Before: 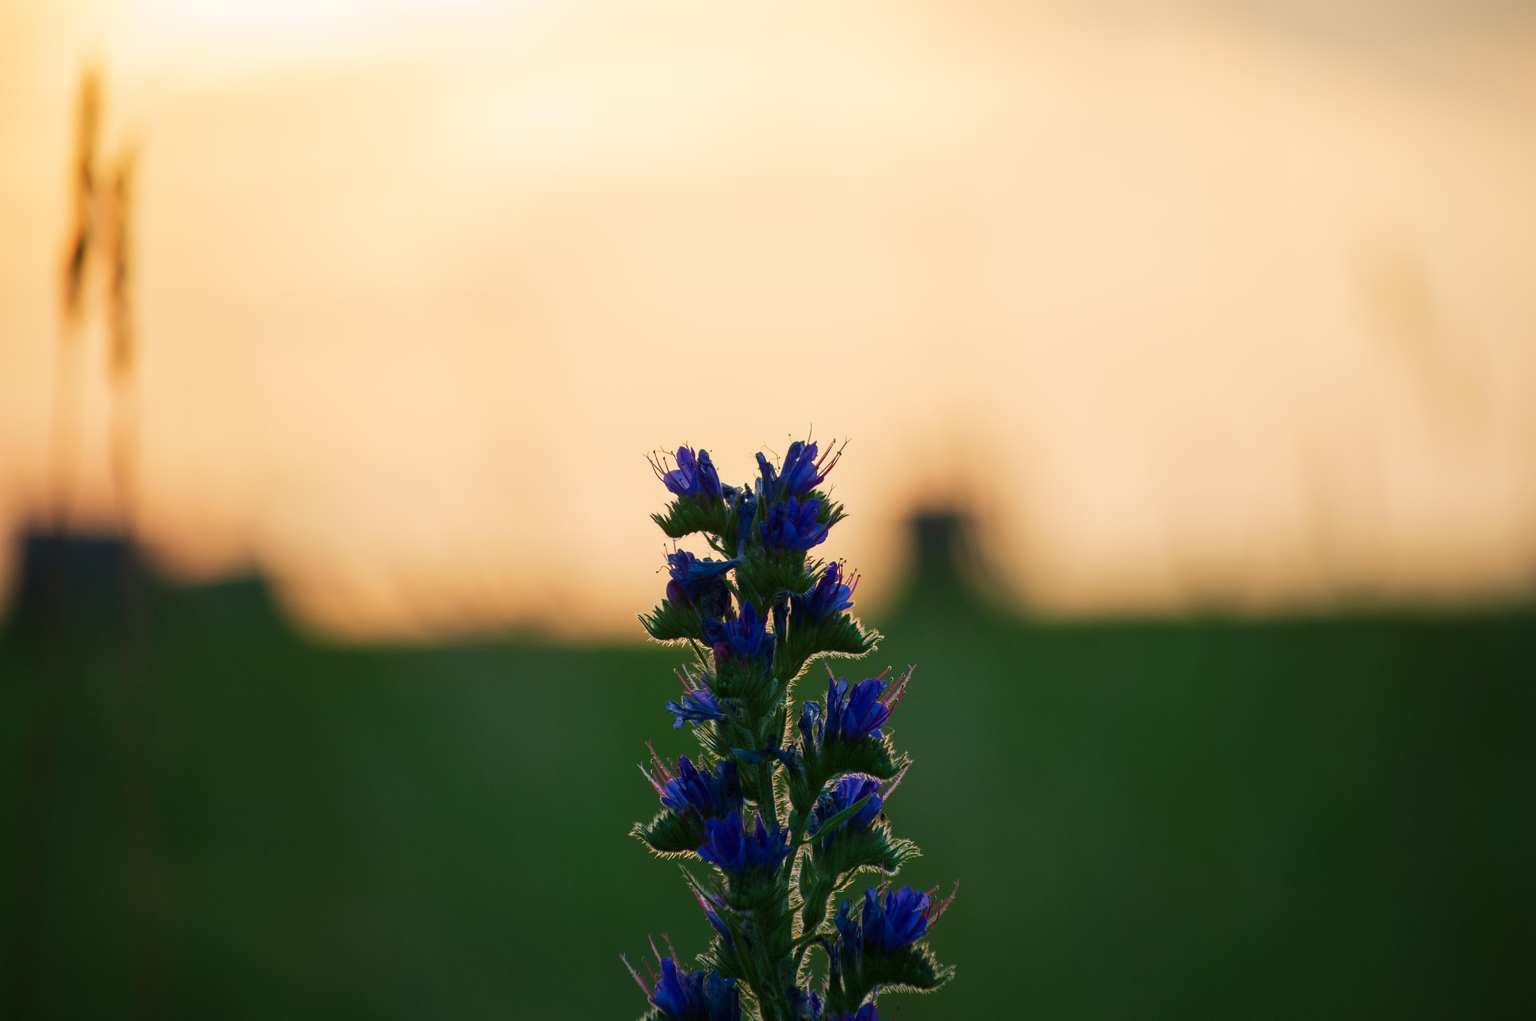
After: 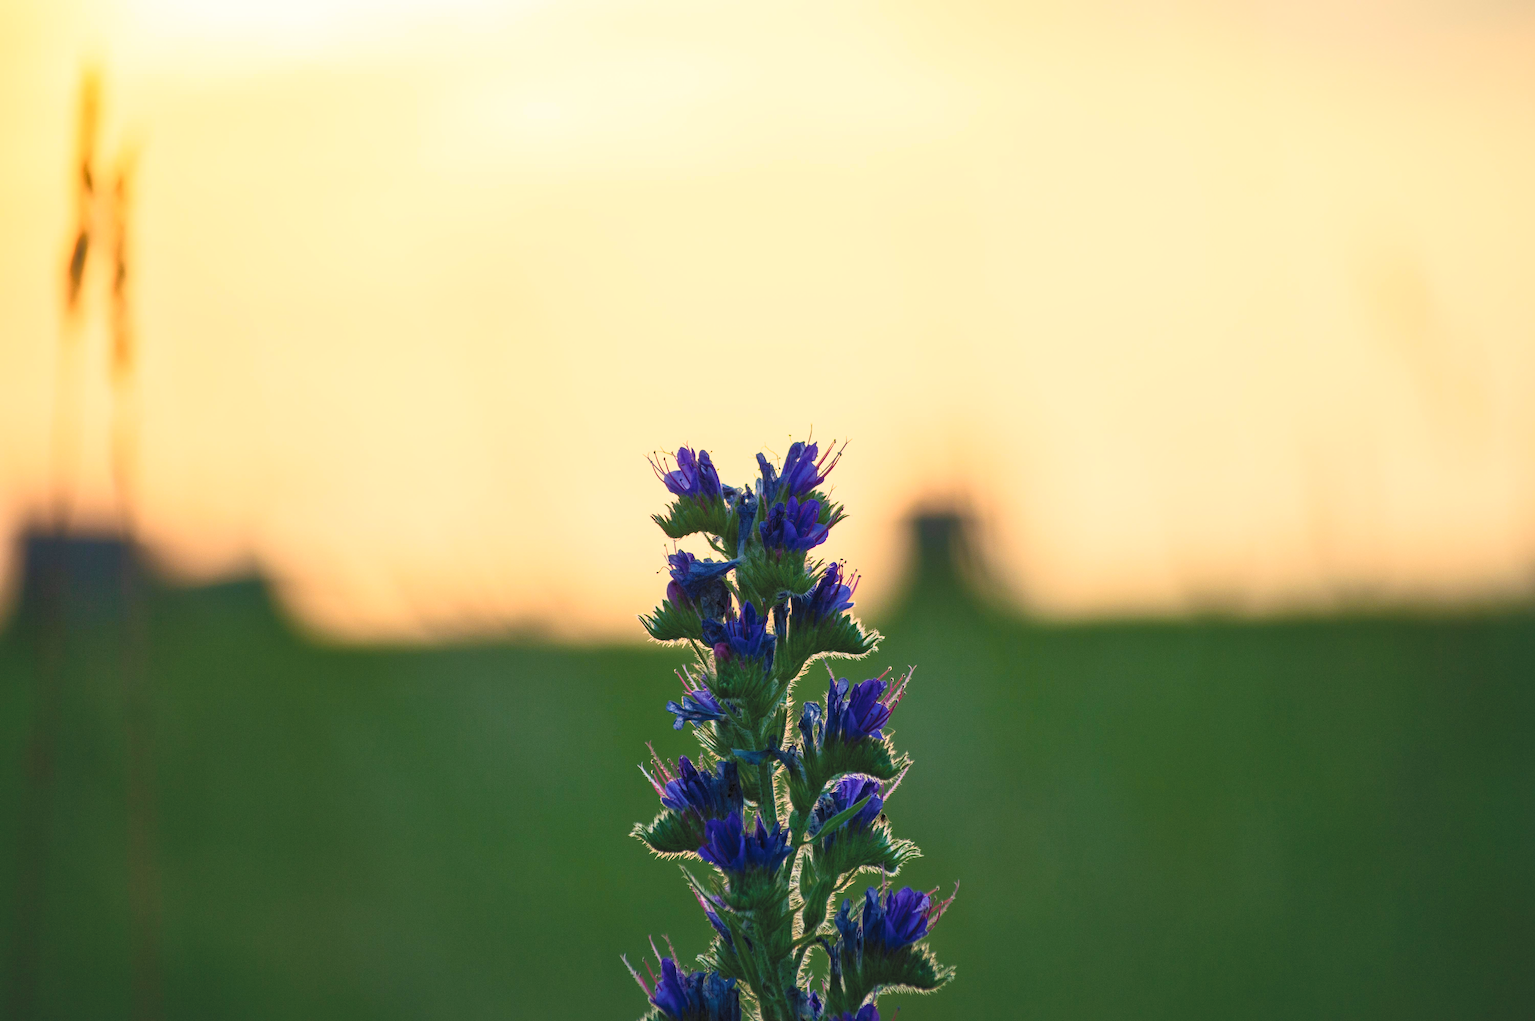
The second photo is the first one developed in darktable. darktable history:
contrast brightness saturation: contrast 0.43, brightness 0.56, saturation -0.19
color balance rgb: perceptual saturation grading › global saturation 20%, perceptual saturation grading › highlights -25%, perceptual saturation grading › shadows 25%
haze removal: compatibility mode true, adaptive false
shadows and highlights: on, module defaults
